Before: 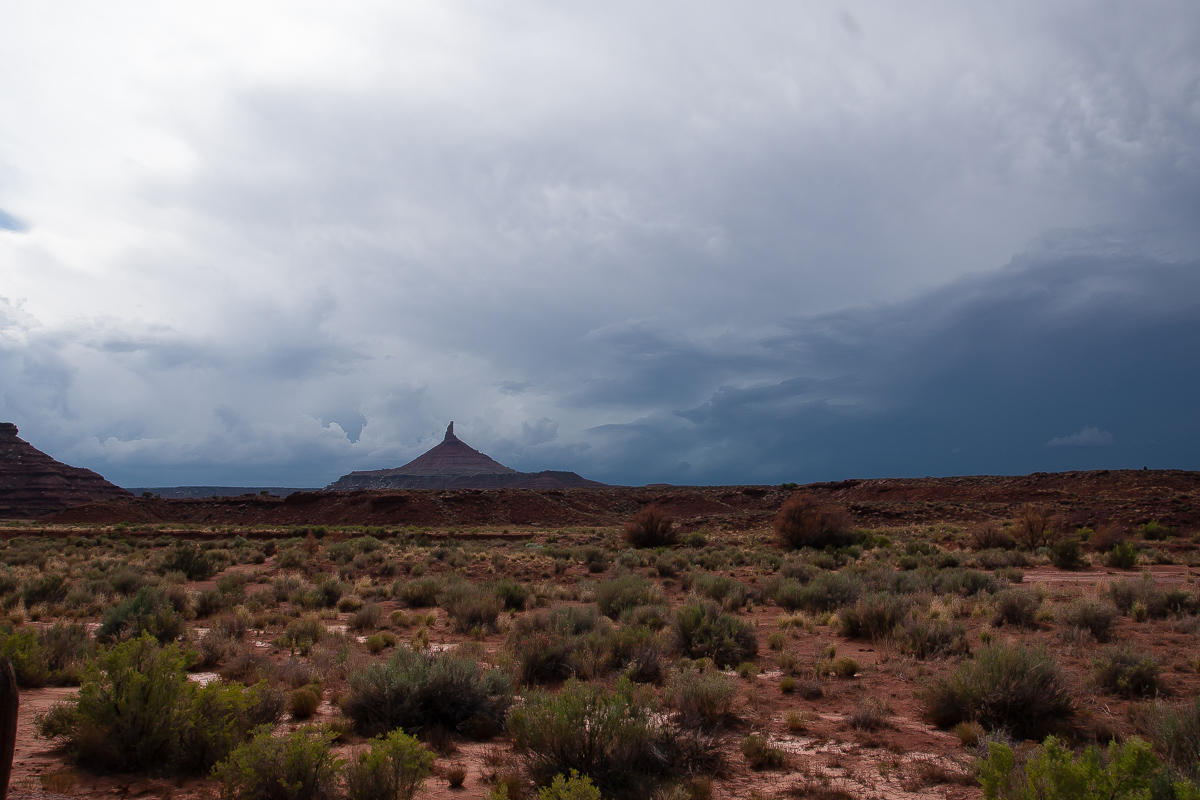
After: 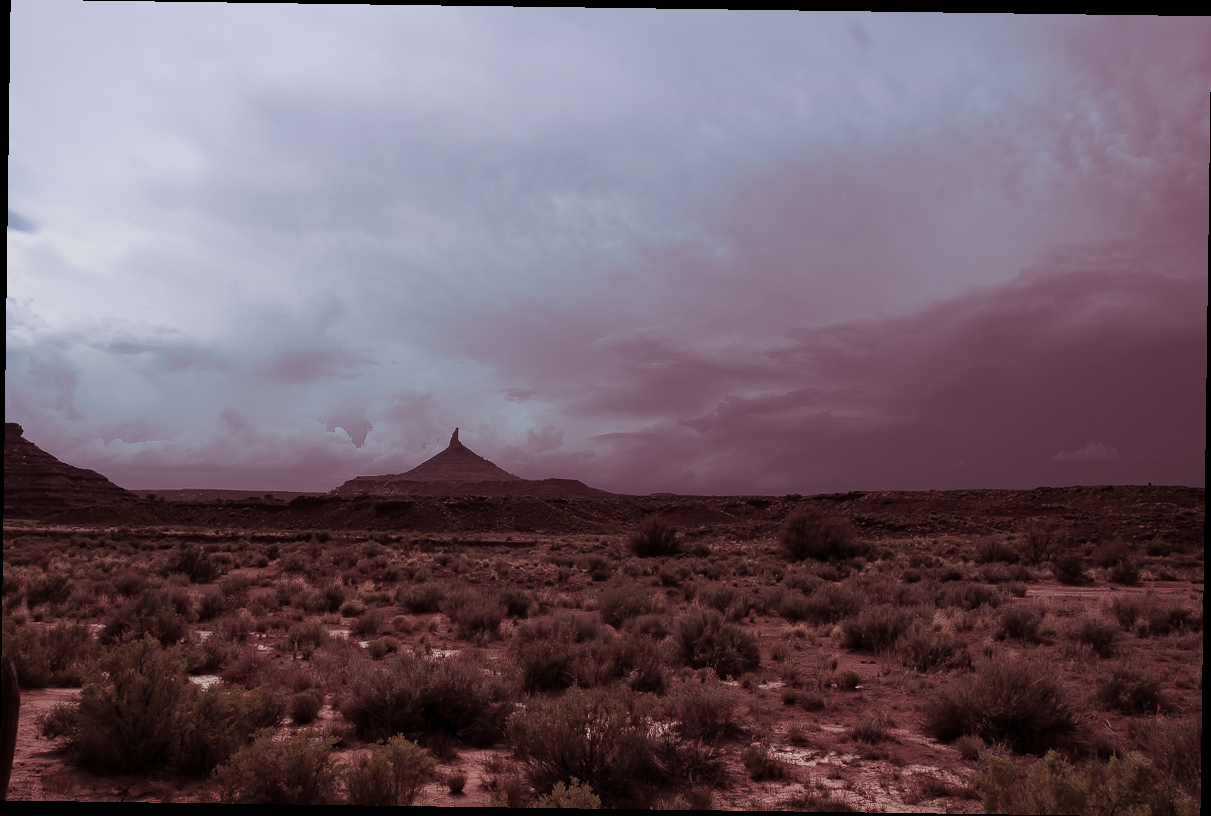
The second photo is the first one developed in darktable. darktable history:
split-toning: on, module defaults
rotate and perspective: rotation 0.8°, automatic cropping off
contrast brightness saturation: contrast 0.1, saturation -0.36
graduated density: hue 238.83°, saturation 50%
